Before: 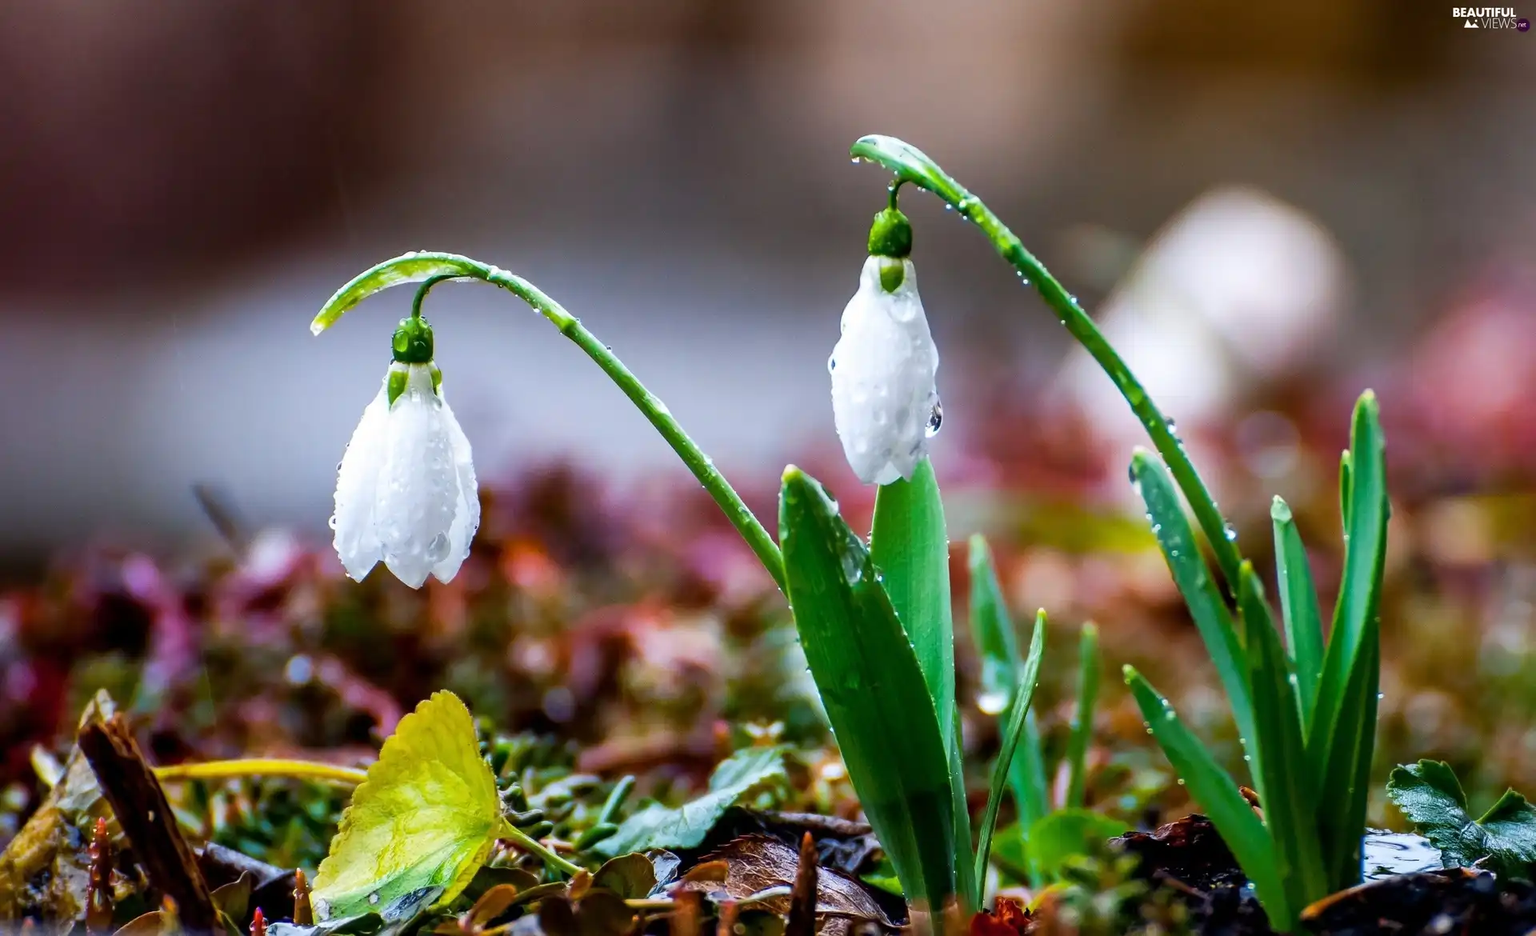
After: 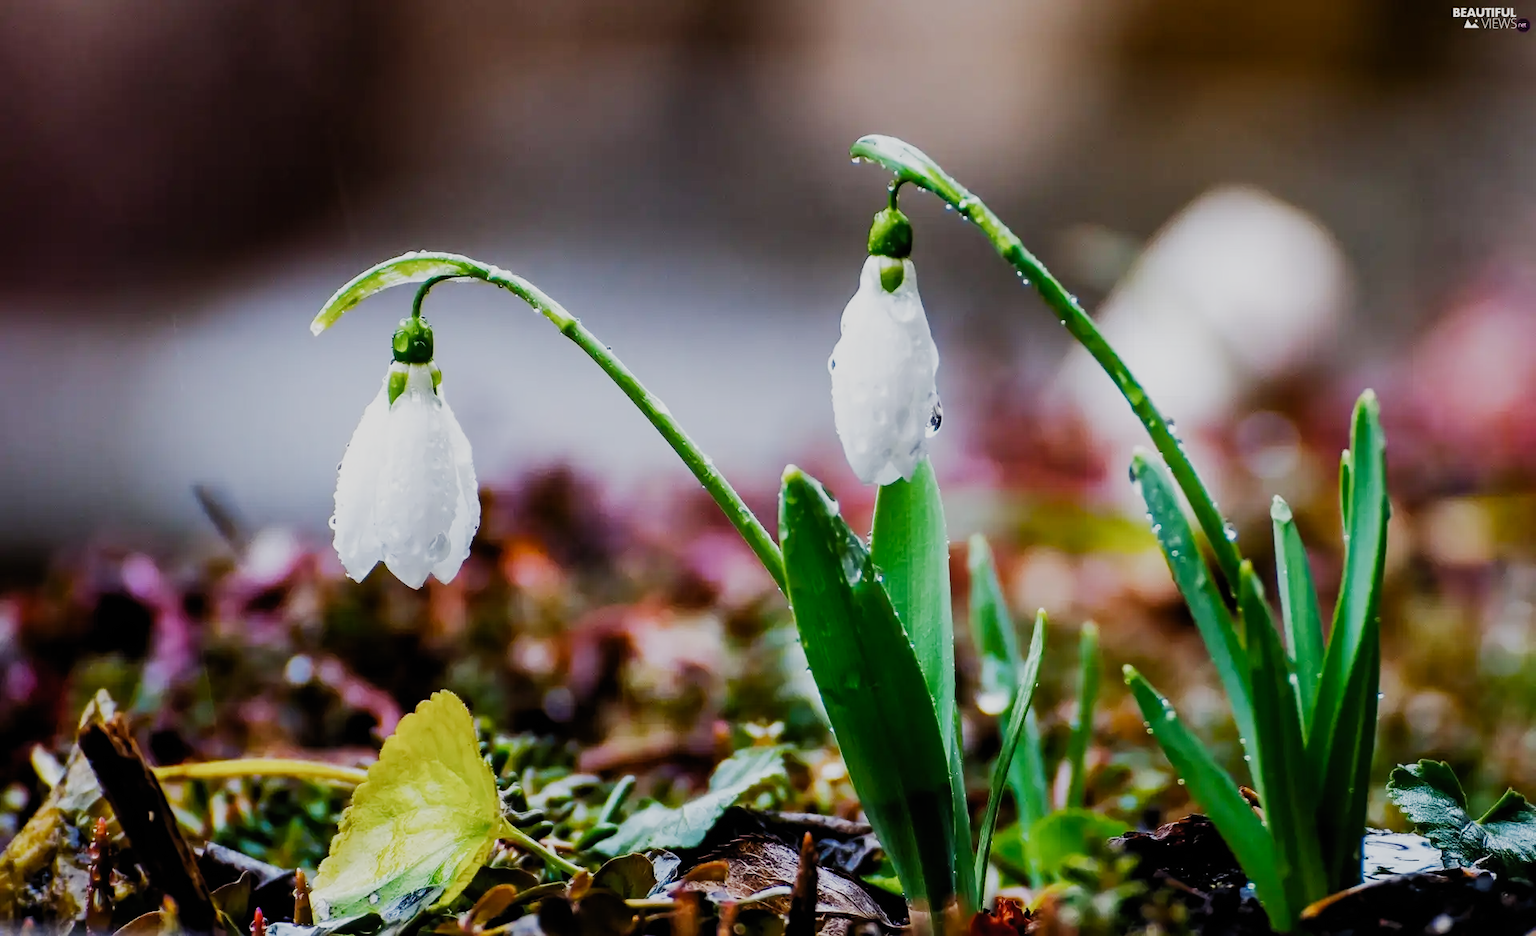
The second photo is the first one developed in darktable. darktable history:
filmic rgb: black relative exposure -7.65 EV, white relative exposure 4.56 EV, hardness 3.61, preserve chrominance no, color science v5 (2021), contrast in shadows safe, contrast in highlights safe
tone equalizer: -8 EV -0.394 EV, -7 EV -0.405 EV, -6 EV -0.307 EV, -5 EV -0.258 EV, -3 EV 0.213 EV, -2 EV 0.311 EV, -1 EV 0.39 EV, +0 EV 0.421 EV, edges refinement/feathering 500, mask exposure compensation -1.57 EV, preserve details no
